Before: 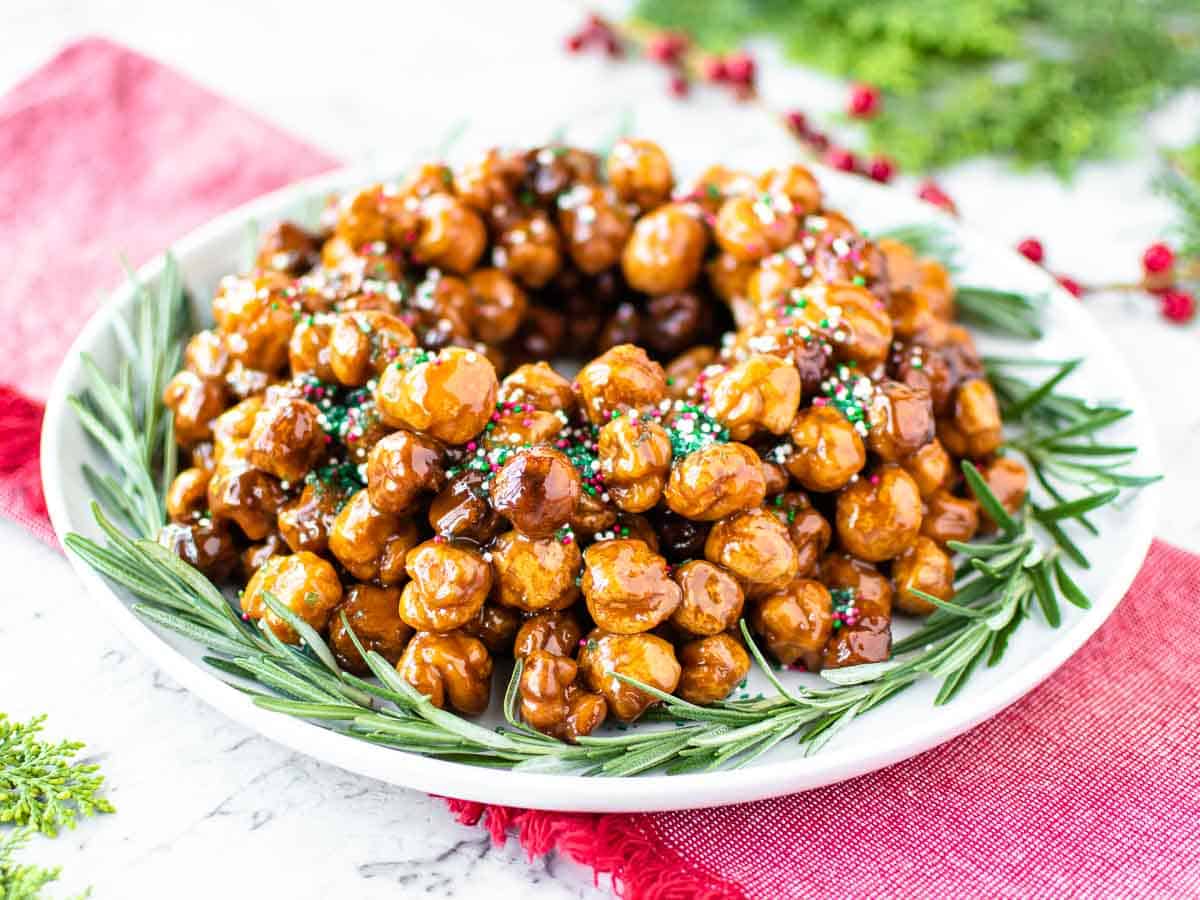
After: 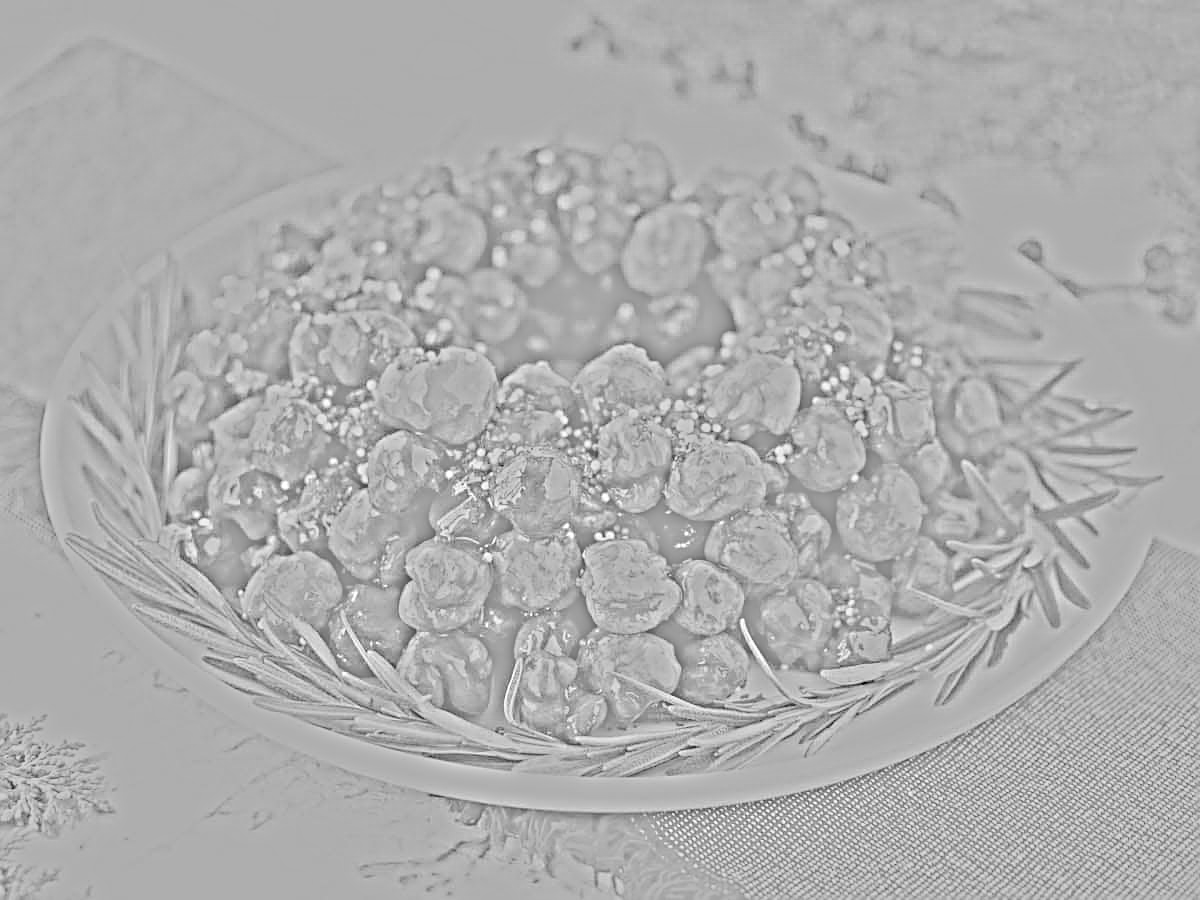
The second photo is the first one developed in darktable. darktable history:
levels: levels [0.036, 0.364, 0.827]
exposure: black level correction 0.011, exposure -0.478 EV, compensate highlight preservation false
highpass: sharpness 25.84%, contrast boost 14.94%
sharpen: on, module defaults
color balance rgb: perceptual saturation grading › global saturation 35%, perceptual saturation grading › highlights -30%, perceptual saturation grading › shadows 35%, perceptual brilliance grading › global brilliance 3%, perceptual brilliance grading › highlights -3%, perceptual brilliance grading › shadows 3%
